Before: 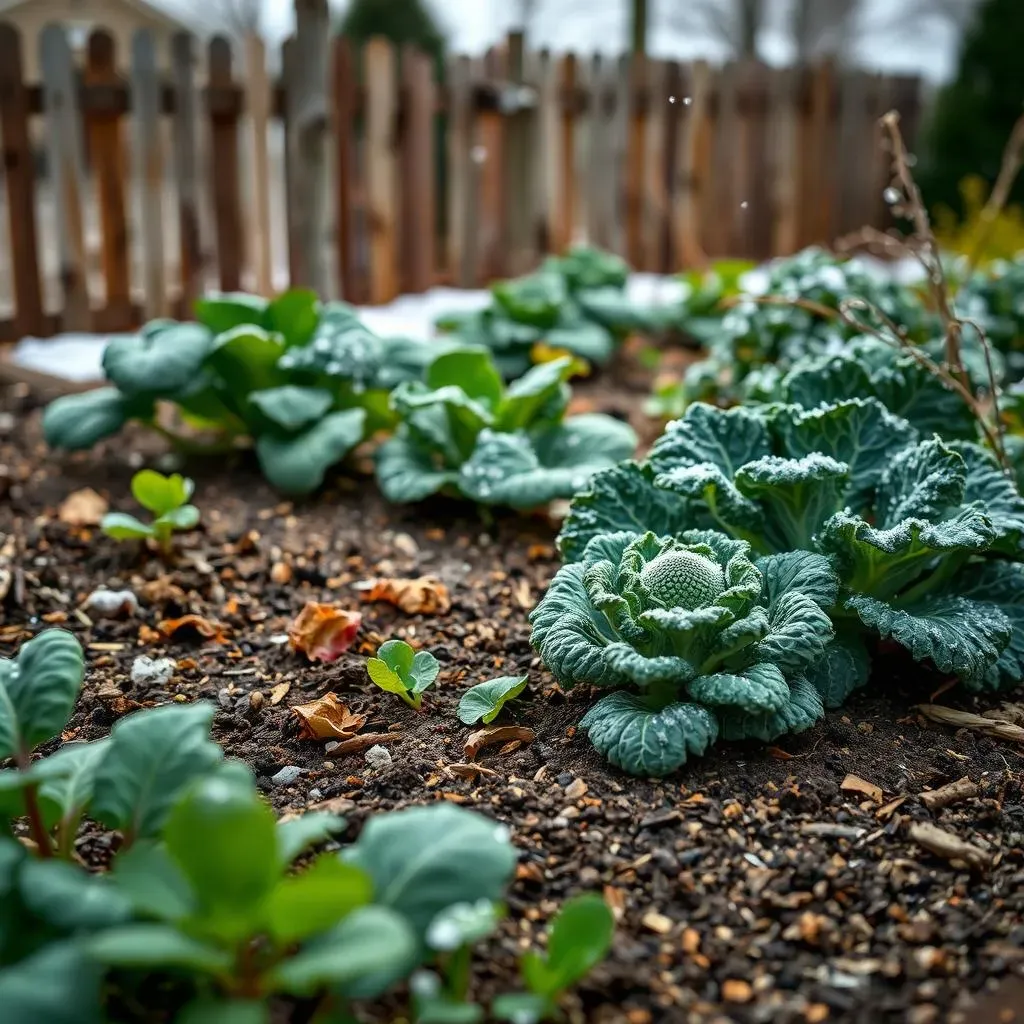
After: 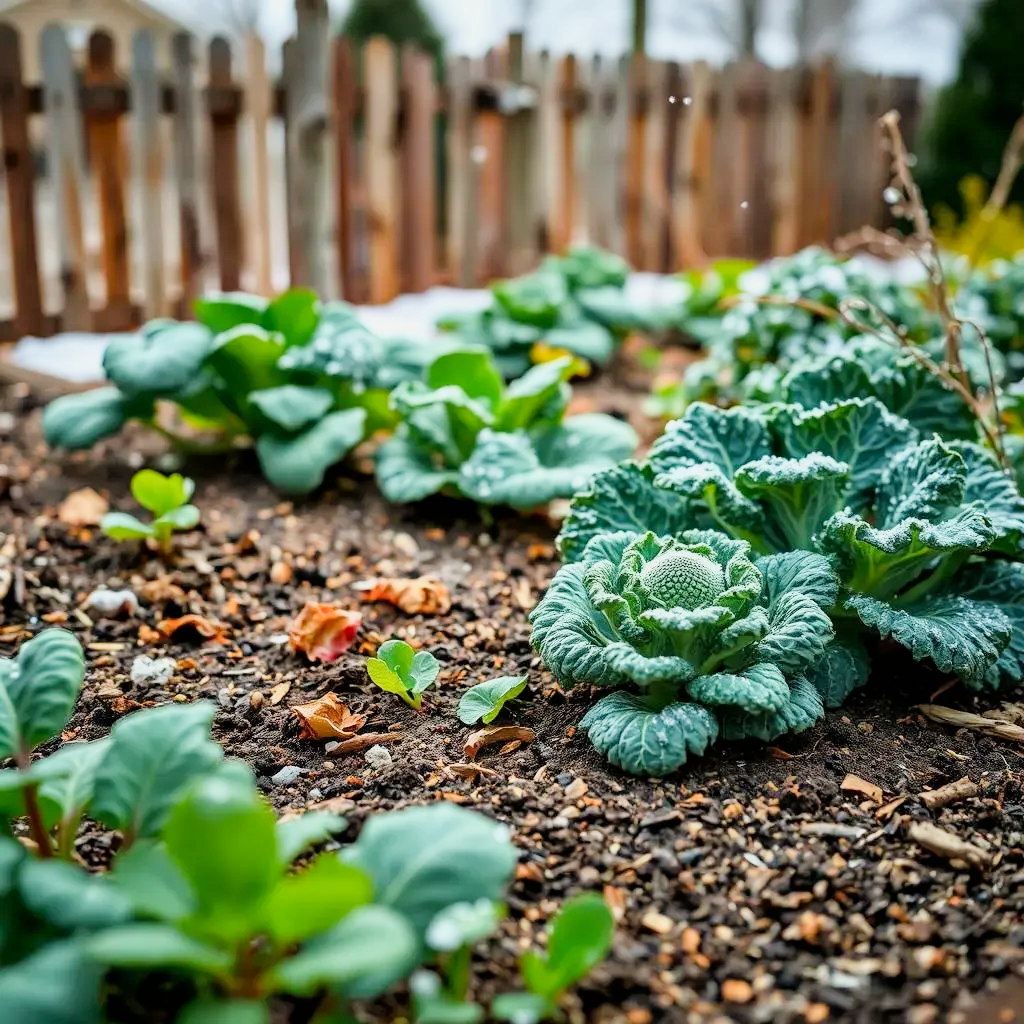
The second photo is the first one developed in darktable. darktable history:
filmic rgb: black relative exposure -7.65 EV, white relative exposure 4.56 EV, hardness 3.61
exposure: exposure 1.089 EV, compensate highlight preservation false
color contrast: green-magenta contrast 1.1, blue-yellow contrast 1.1, unbound 0
